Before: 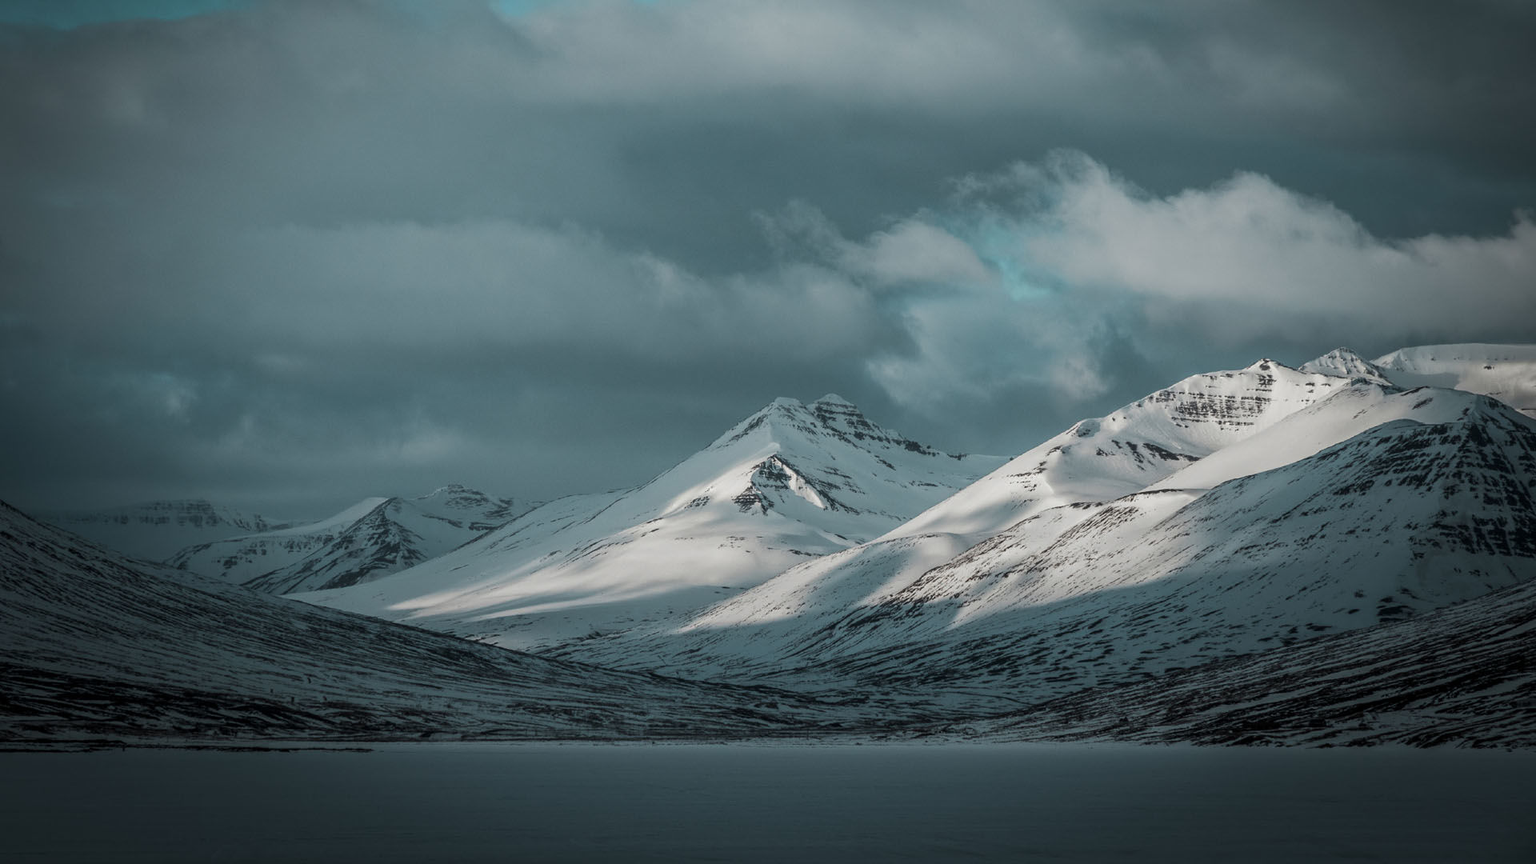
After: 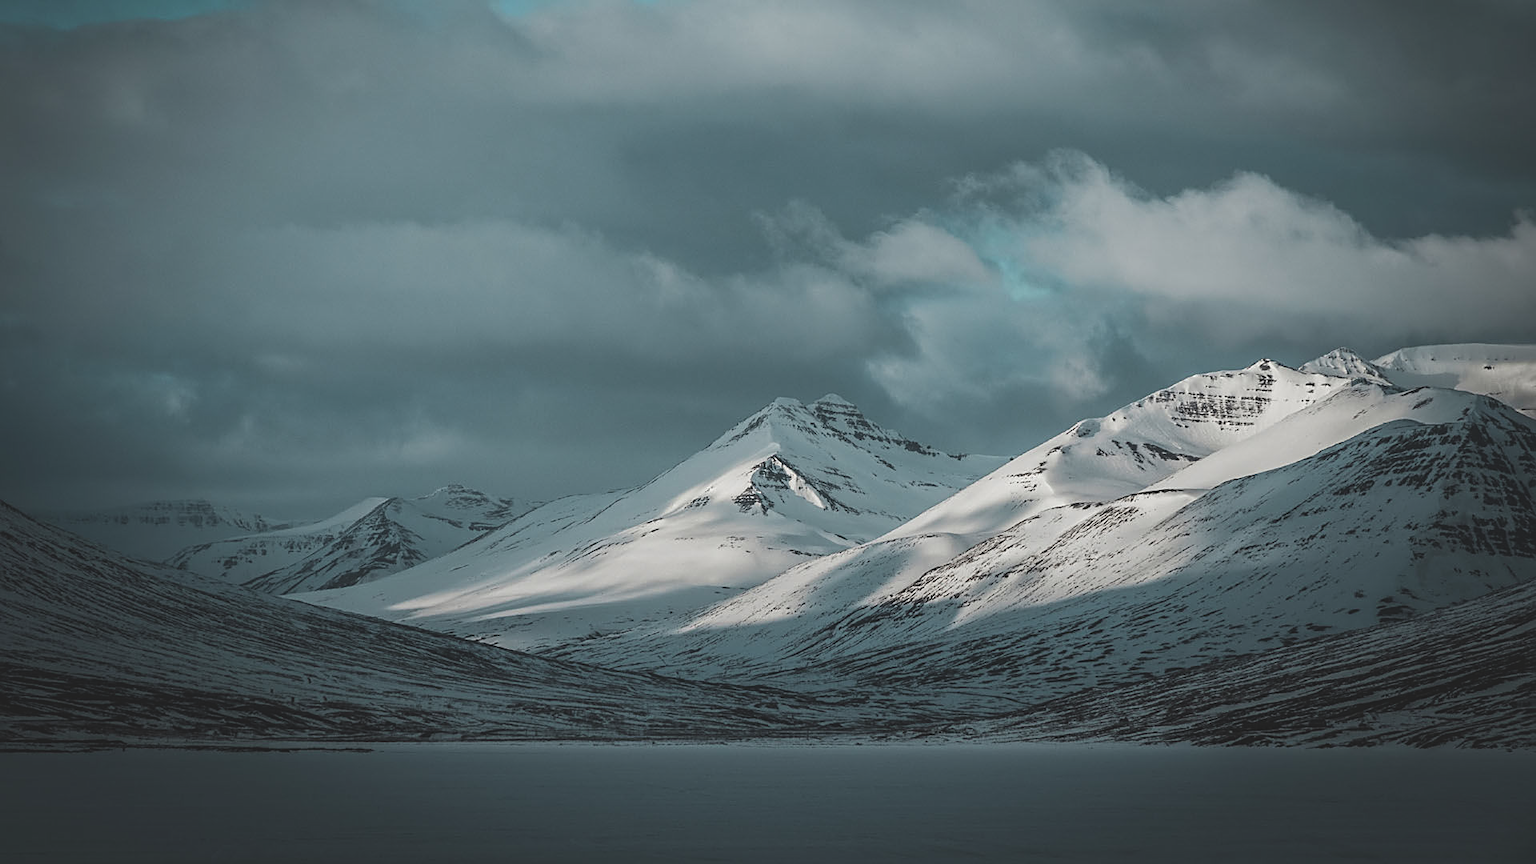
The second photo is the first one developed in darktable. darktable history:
exposure: black level correction -0.015, compensate highlight preservation false
sharpen: on, module defaults
